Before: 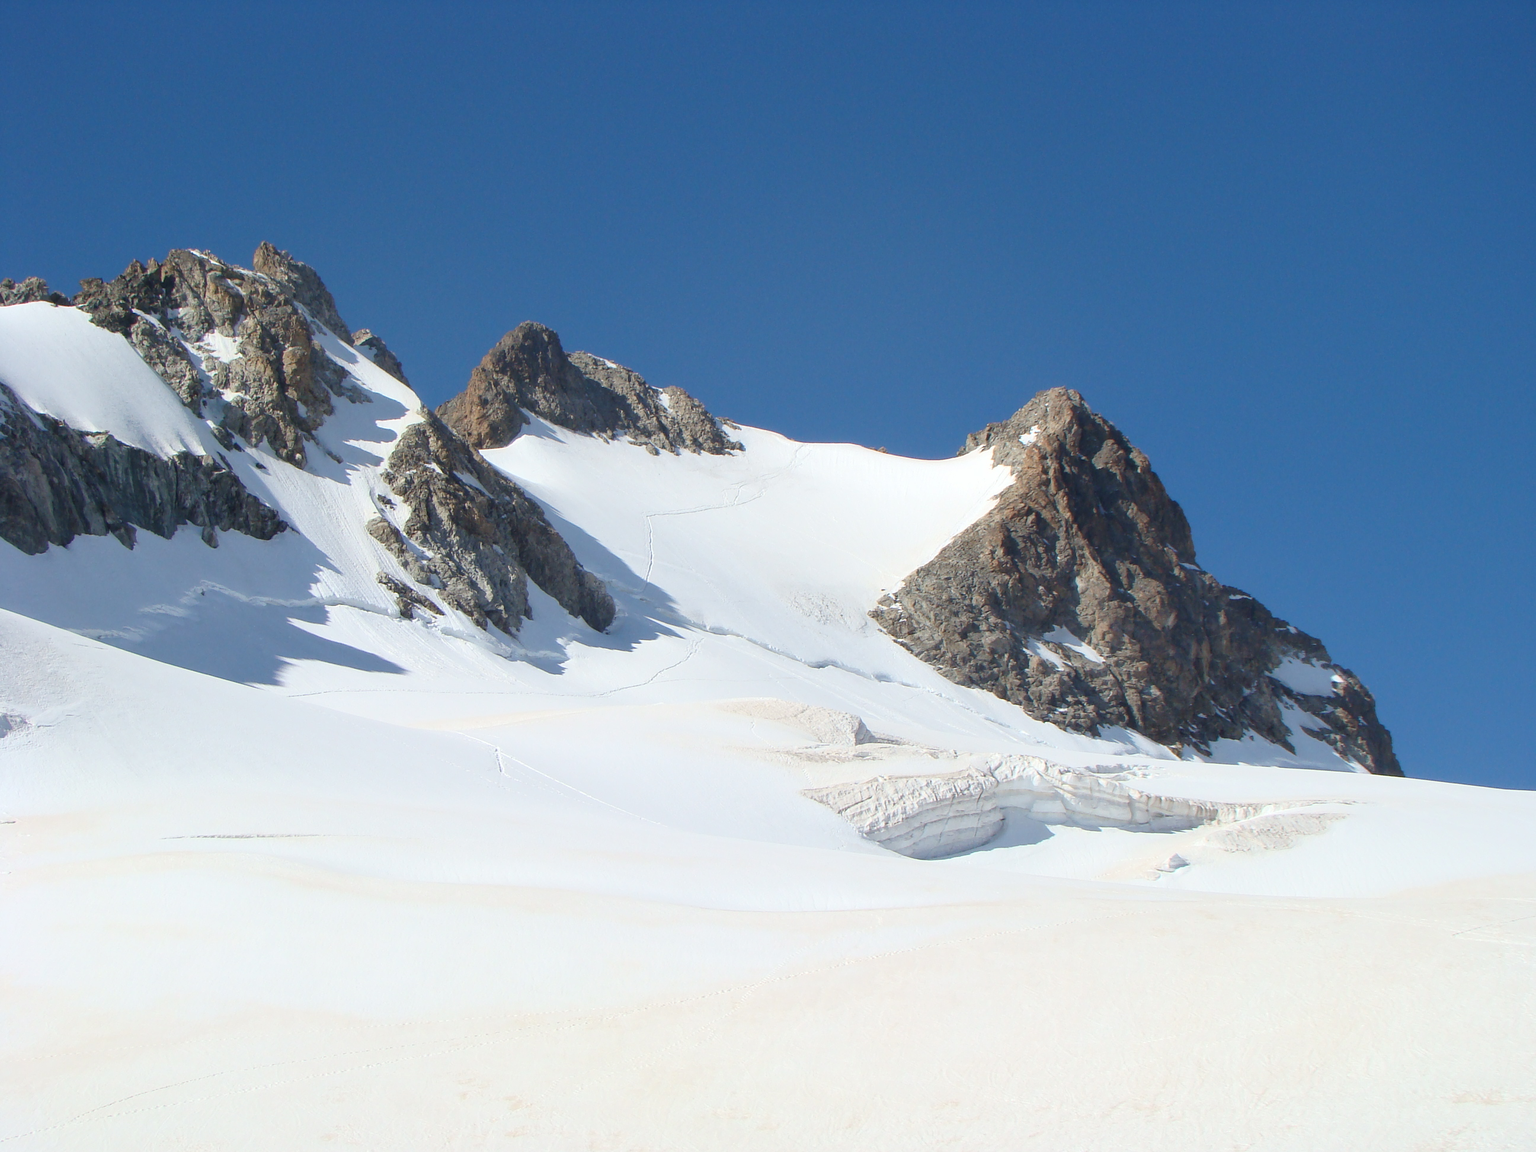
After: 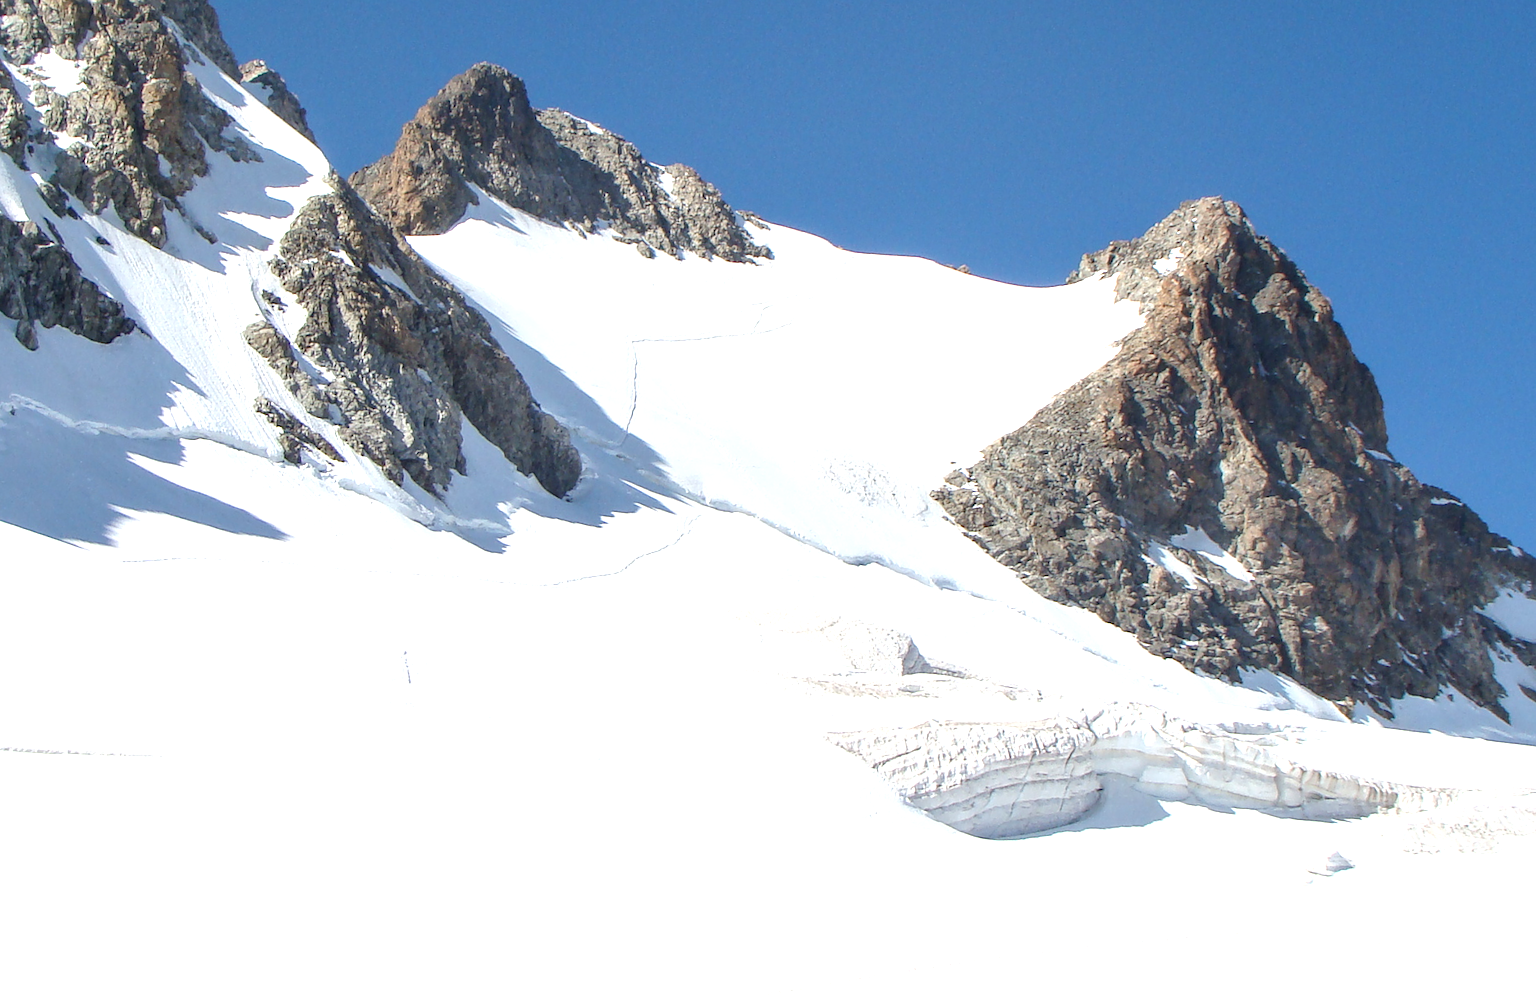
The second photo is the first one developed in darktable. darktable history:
exposure: black level correction 0, exposure 0.5 EV, compensate highlight preservation false
sharpen: amount 0.2
crop and rotate: angle -3.37°, left 9.79%, top 20.73%, right 12.42%, bottom 11.82%
local contrast: detail 130%
